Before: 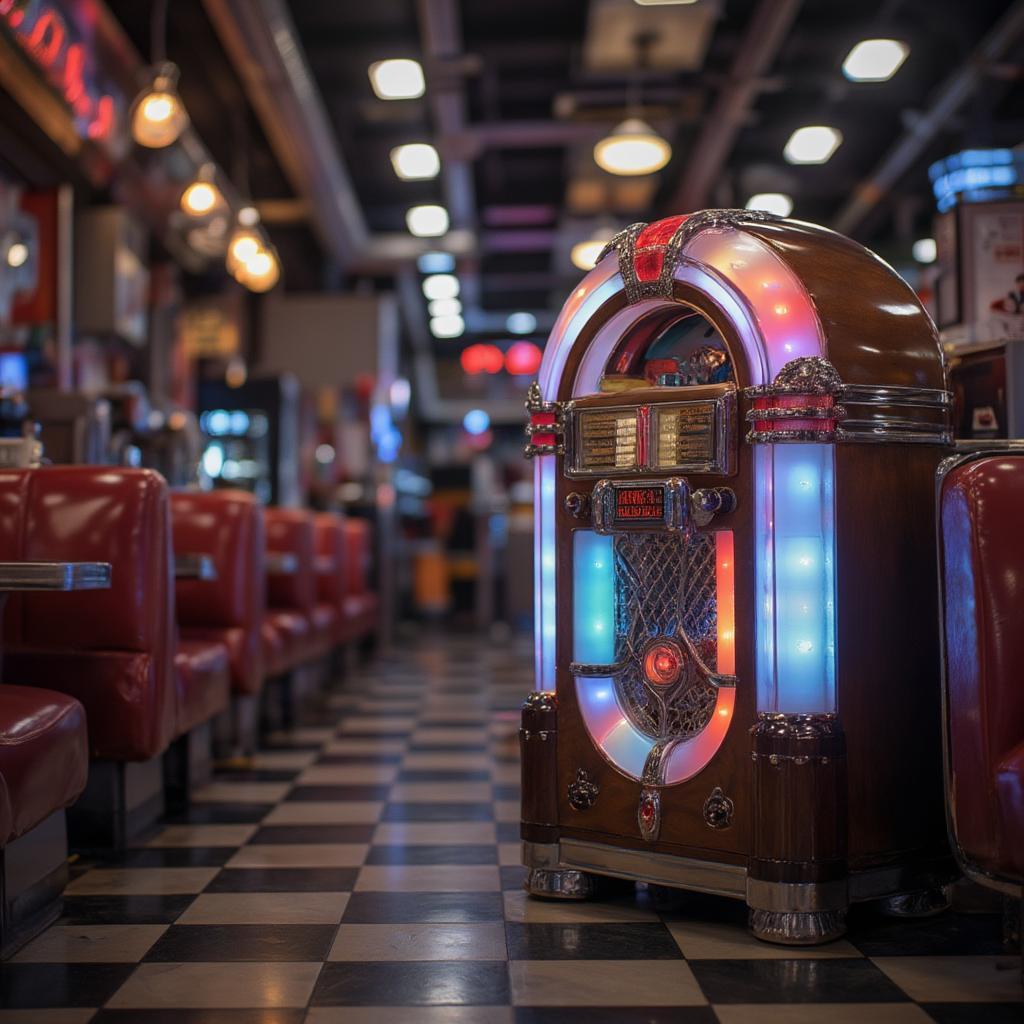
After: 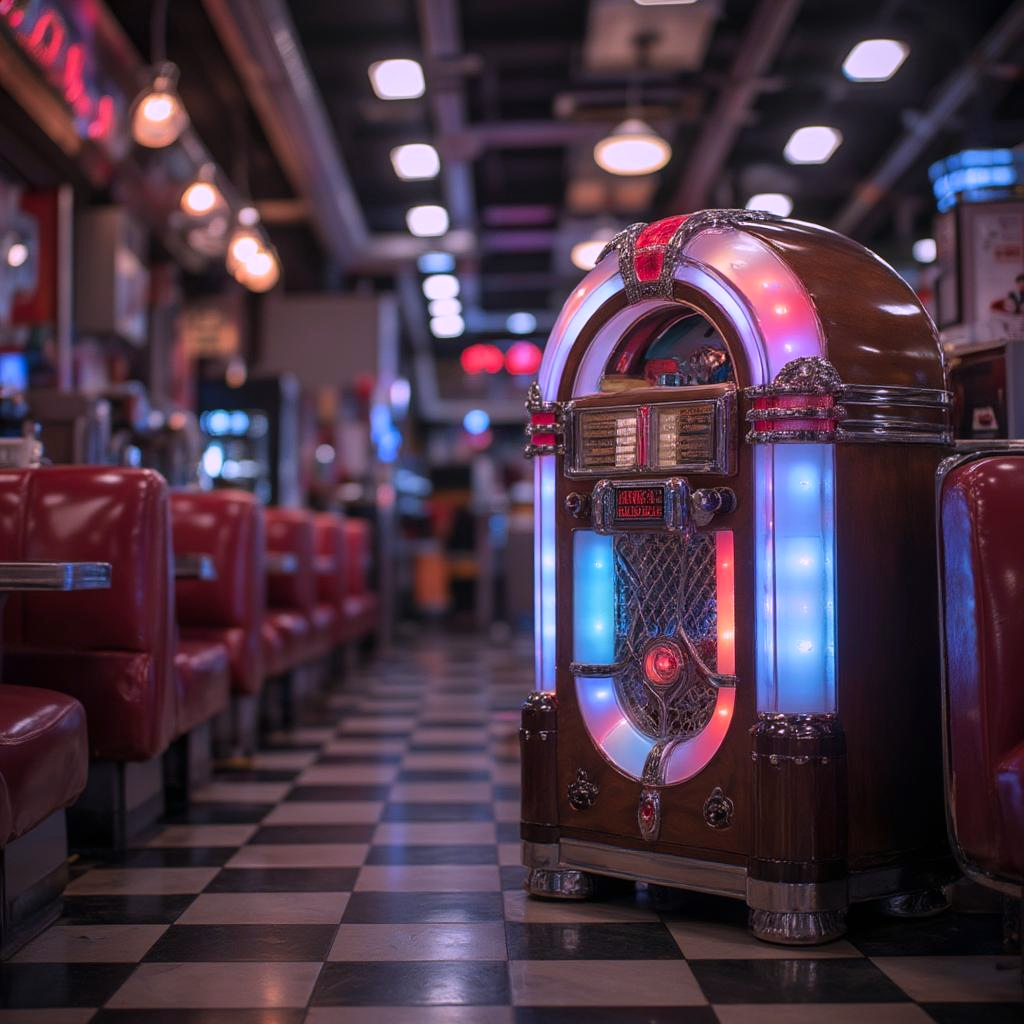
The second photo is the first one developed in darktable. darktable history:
color correction: highlights a* 15.19, highlights b* -25.47
